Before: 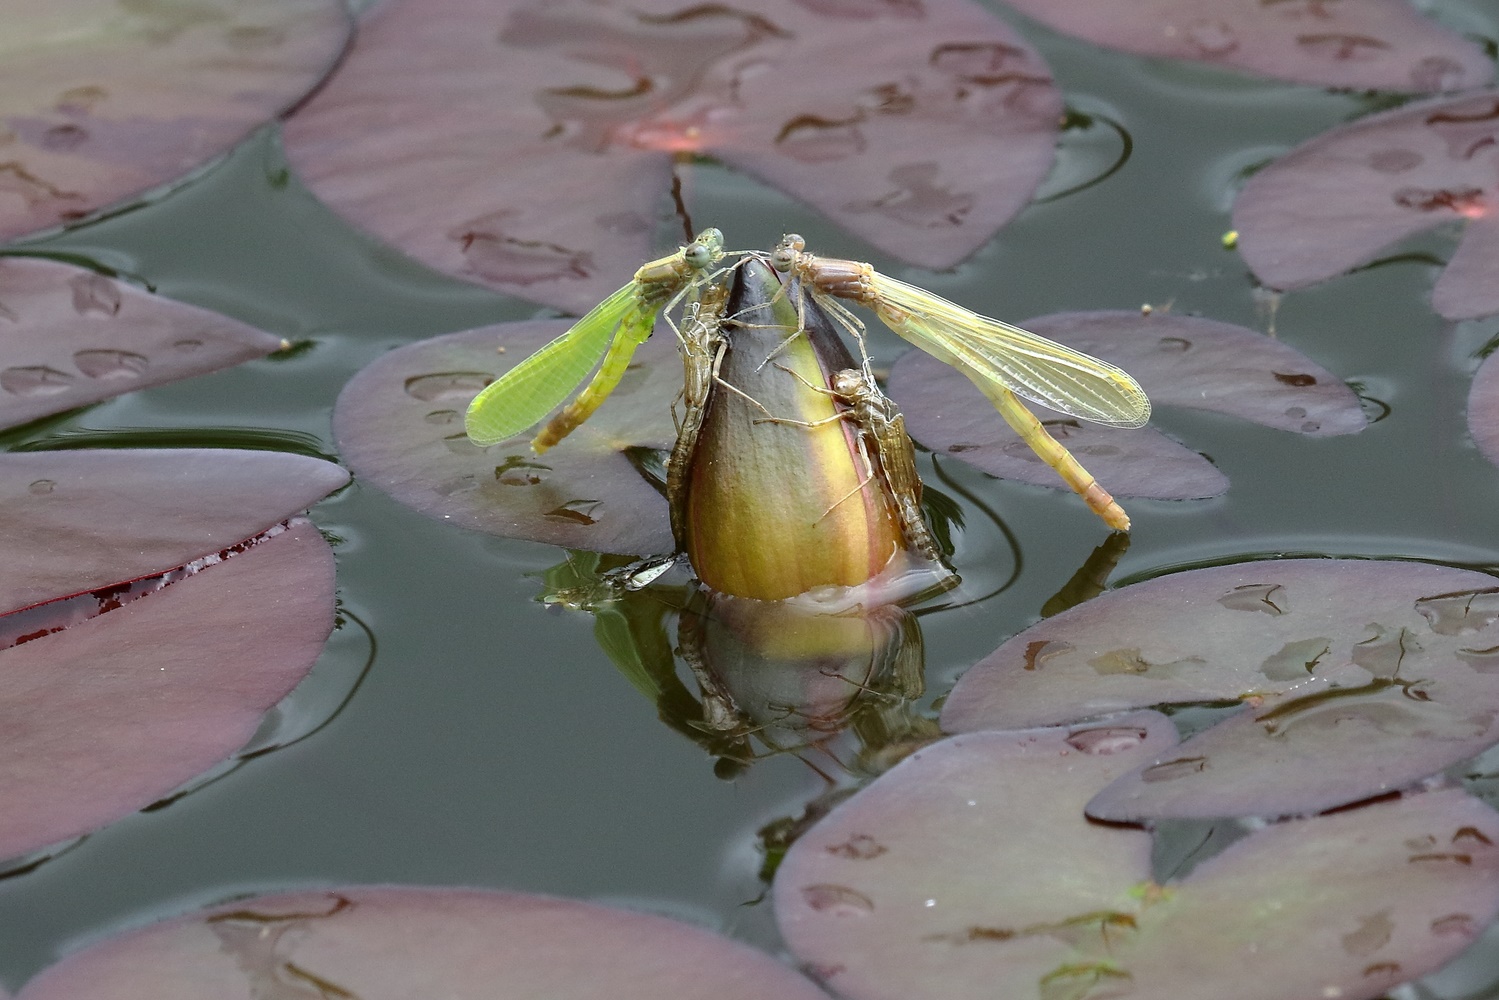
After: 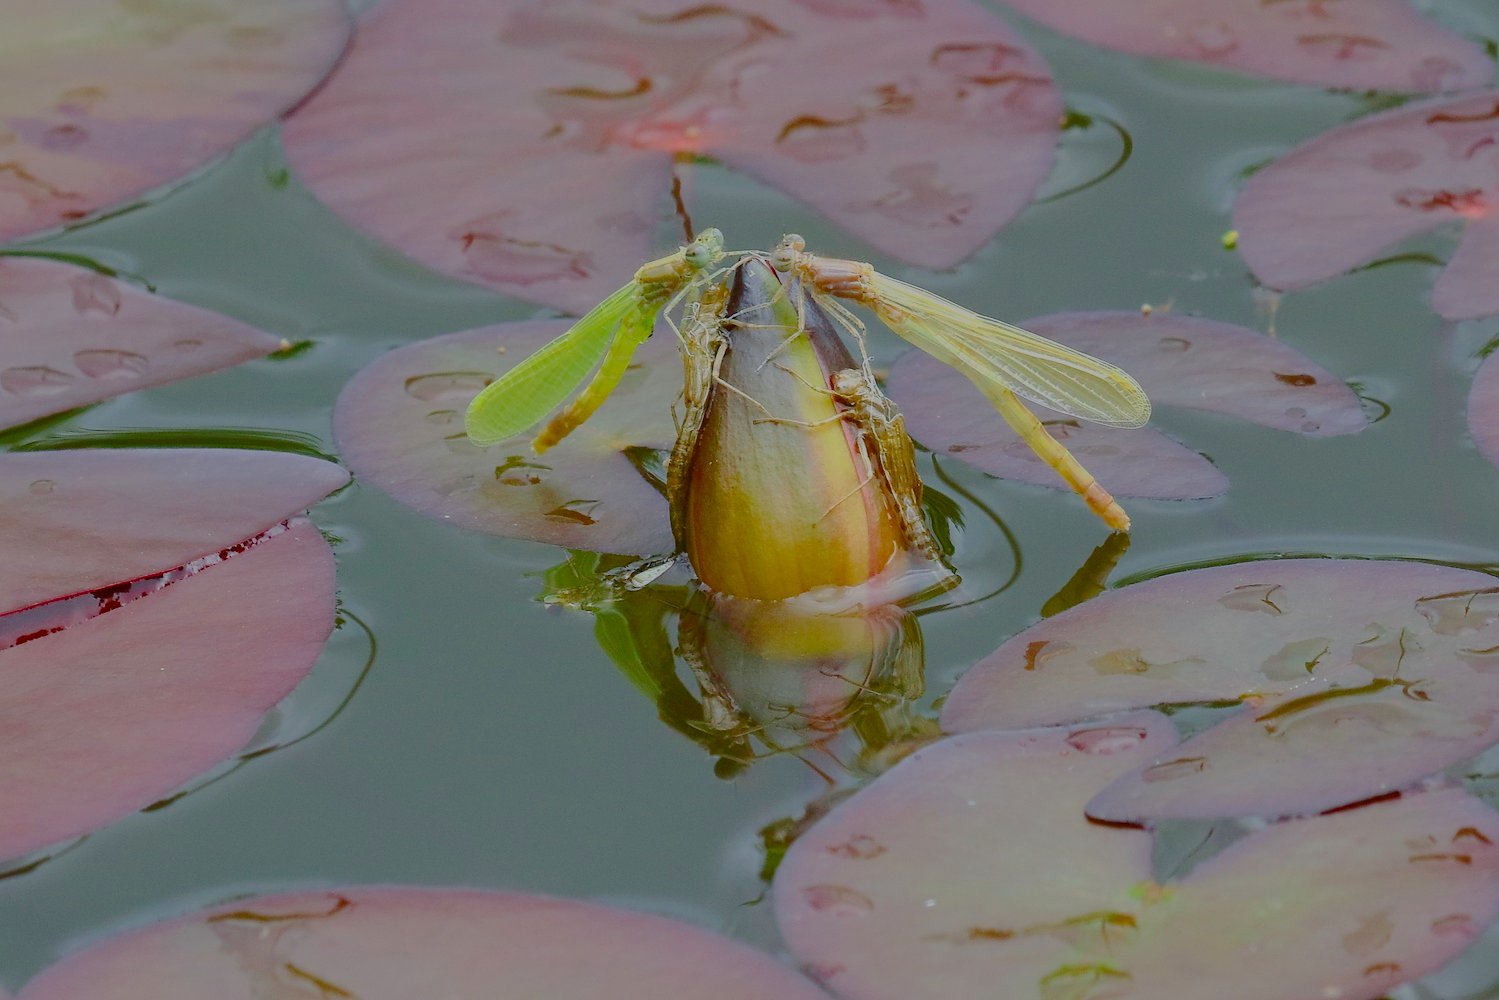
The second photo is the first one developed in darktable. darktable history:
filmic rgb: black relative exposure -16 EV, white relative exposure 8 EV, threshold 3 EV, hardness 4.17, latitude 50%, contrast 0.5, color science v5 (2021), contrast in shadows safe, contrast in highlights safe, enable highlight reconstruction true
color balance rgb: perceptual saturation grading › global saturation 35%, perceptual saturation grading › highlights -30%, perceptual saturation grading › shadows 35%, perceptual brilliance grading › global brilliance 3%, perceptual brilliance grading › highlights -3%, perceptual brilliance grading › shadows 3%
contrast brightness saturation: contrast 0.14
